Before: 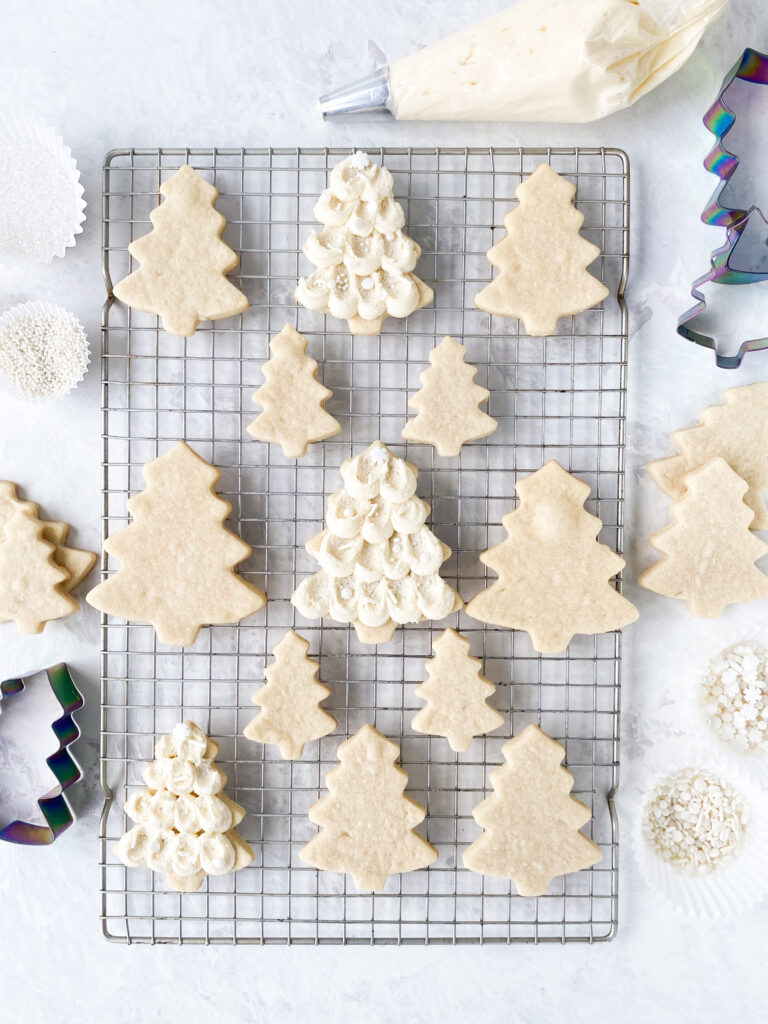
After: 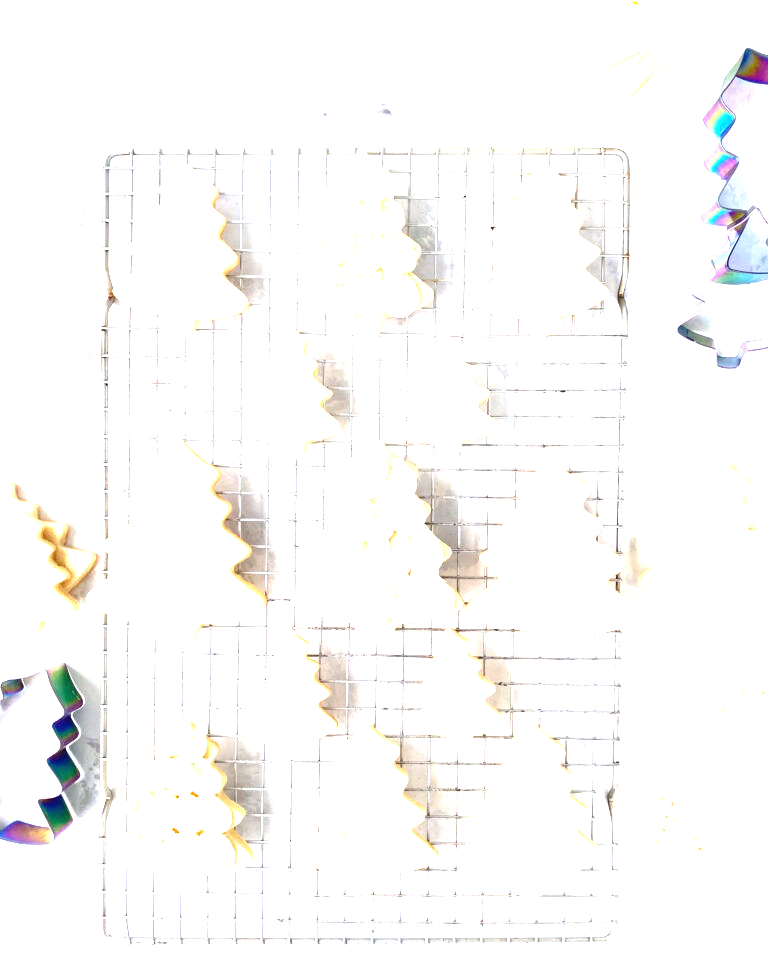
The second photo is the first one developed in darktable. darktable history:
tone equalizer: -8 EV -0.448 EV, -7 EV -0.37 EV, -6 EV -0.294 EV, -5 EV -0.194 EV, -3 EV 0.213 EV, -2 EV 0.316 EV, -1 EV 0.382 EV, +0 EV 0.431 EV, mask exposure compensation -0.509 EV
exposure: black level correction 0, exposure 1.467 EV, compensate highlight preservation false
crop and rotate: top 0.011%, bottom 5.233%
